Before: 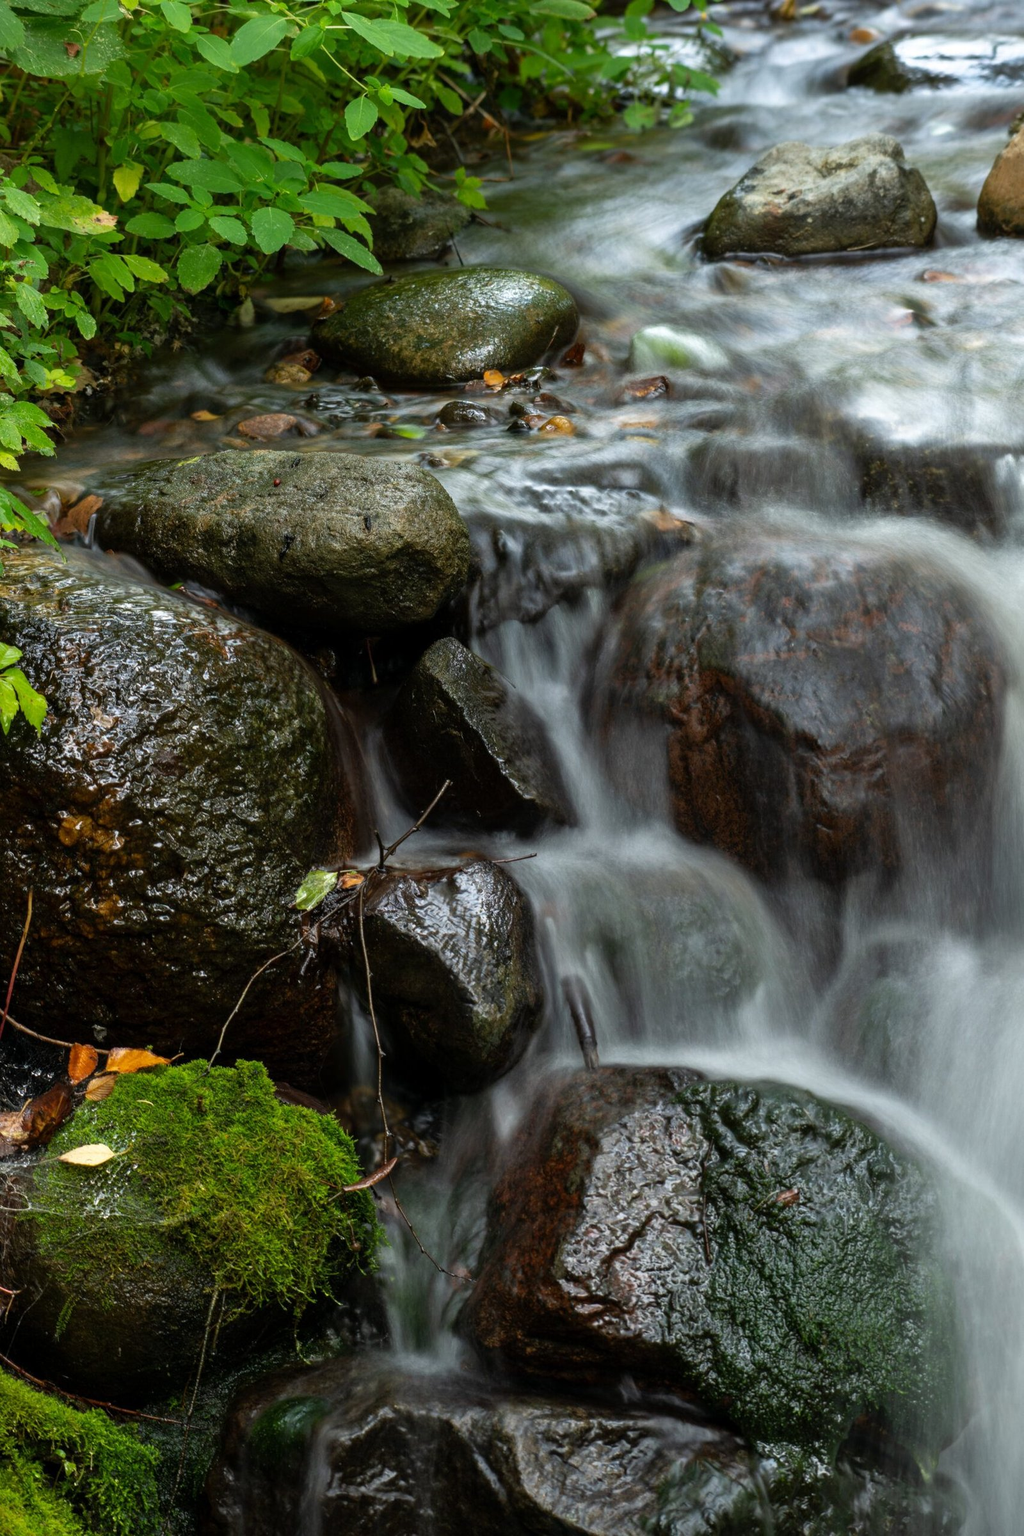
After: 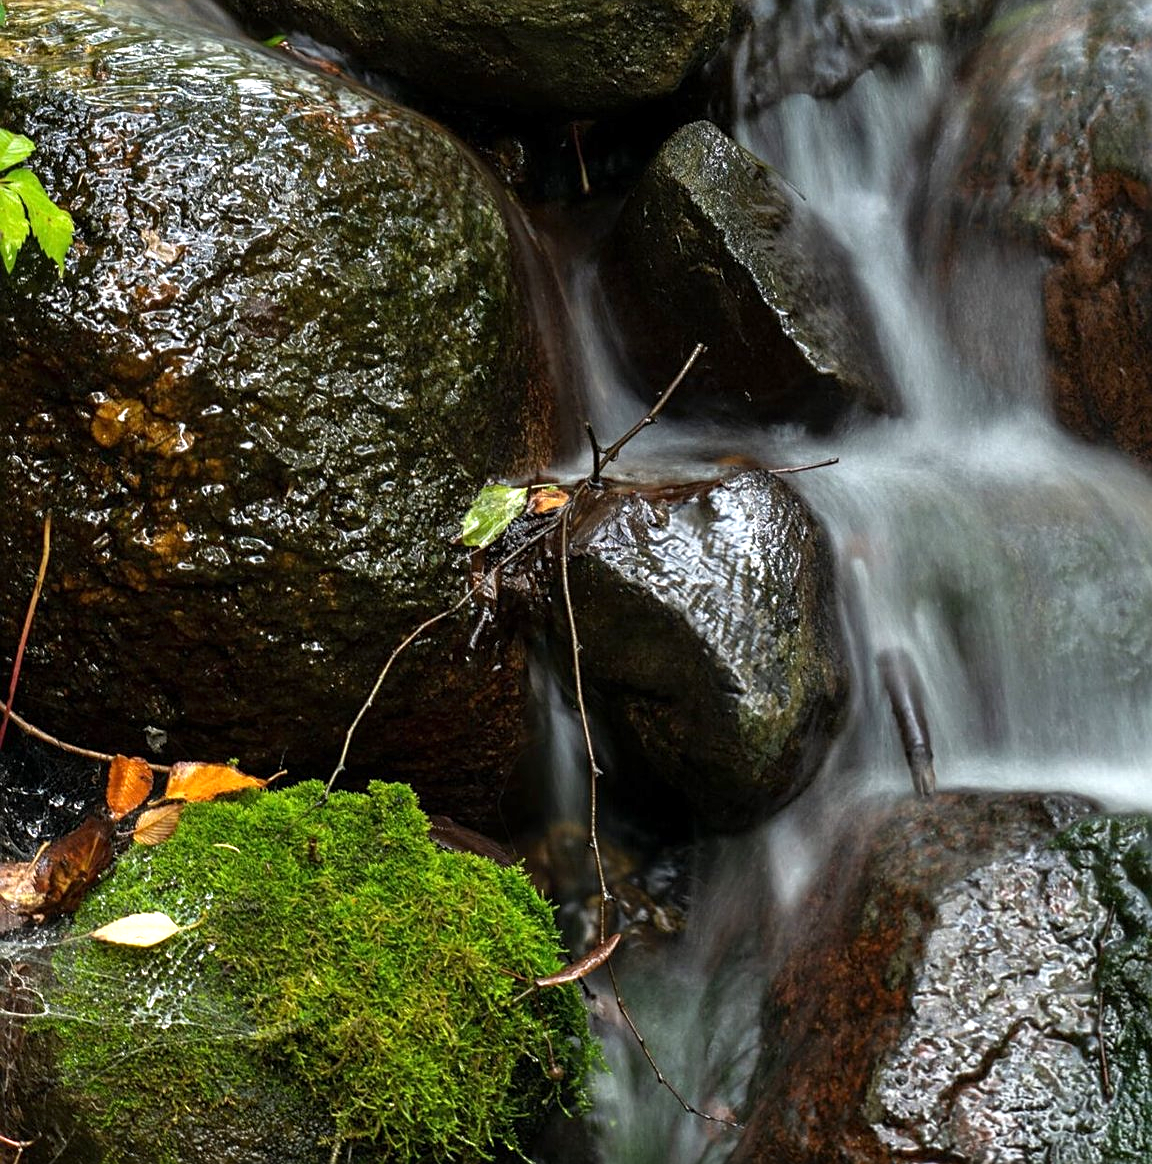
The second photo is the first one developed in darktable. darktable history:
crop: top 36.498%, right 27.964%, bottom 14.995%
sharpen: on, module defaults
exposure: exposure 0.648 EV, compensate highlight preservation false
